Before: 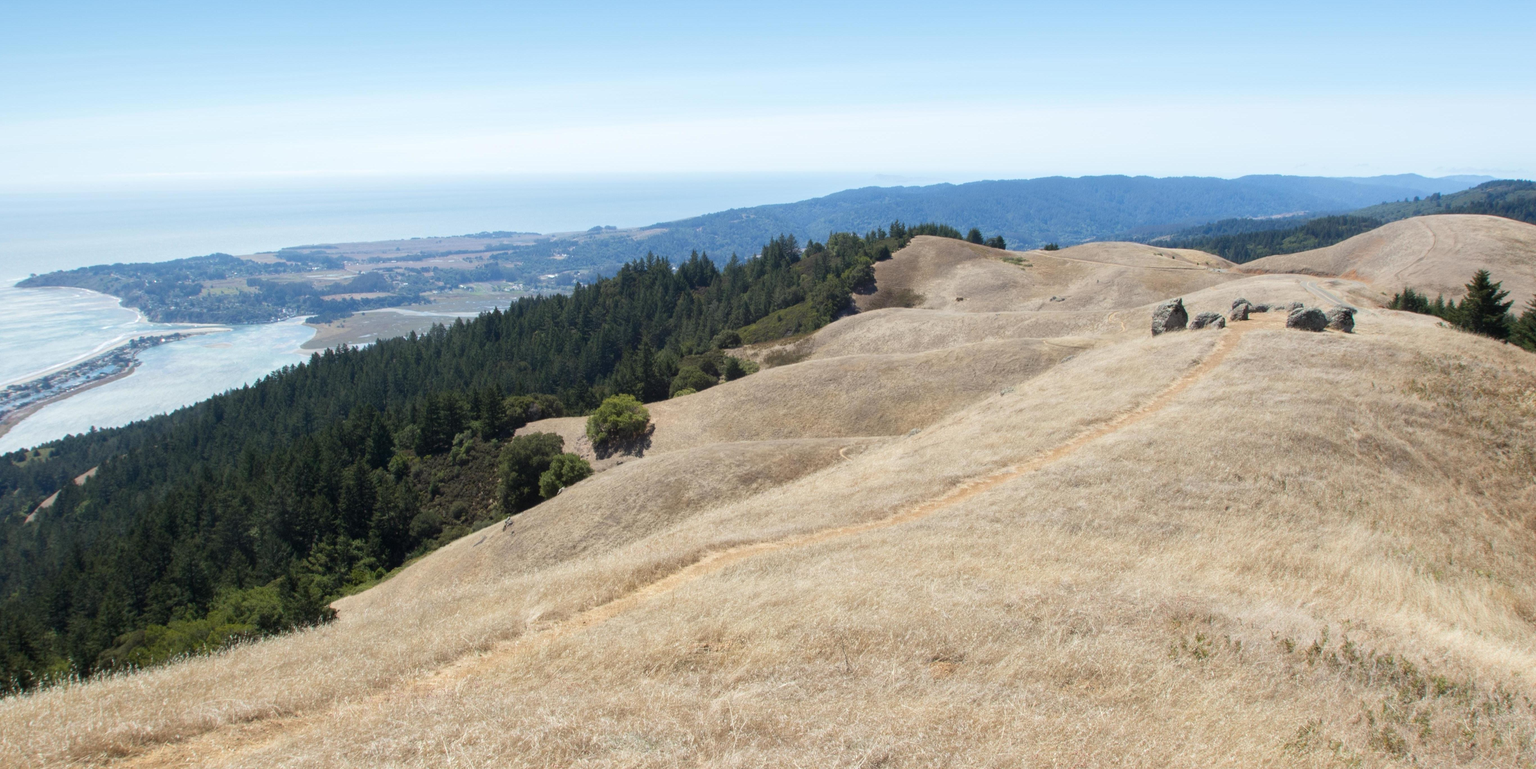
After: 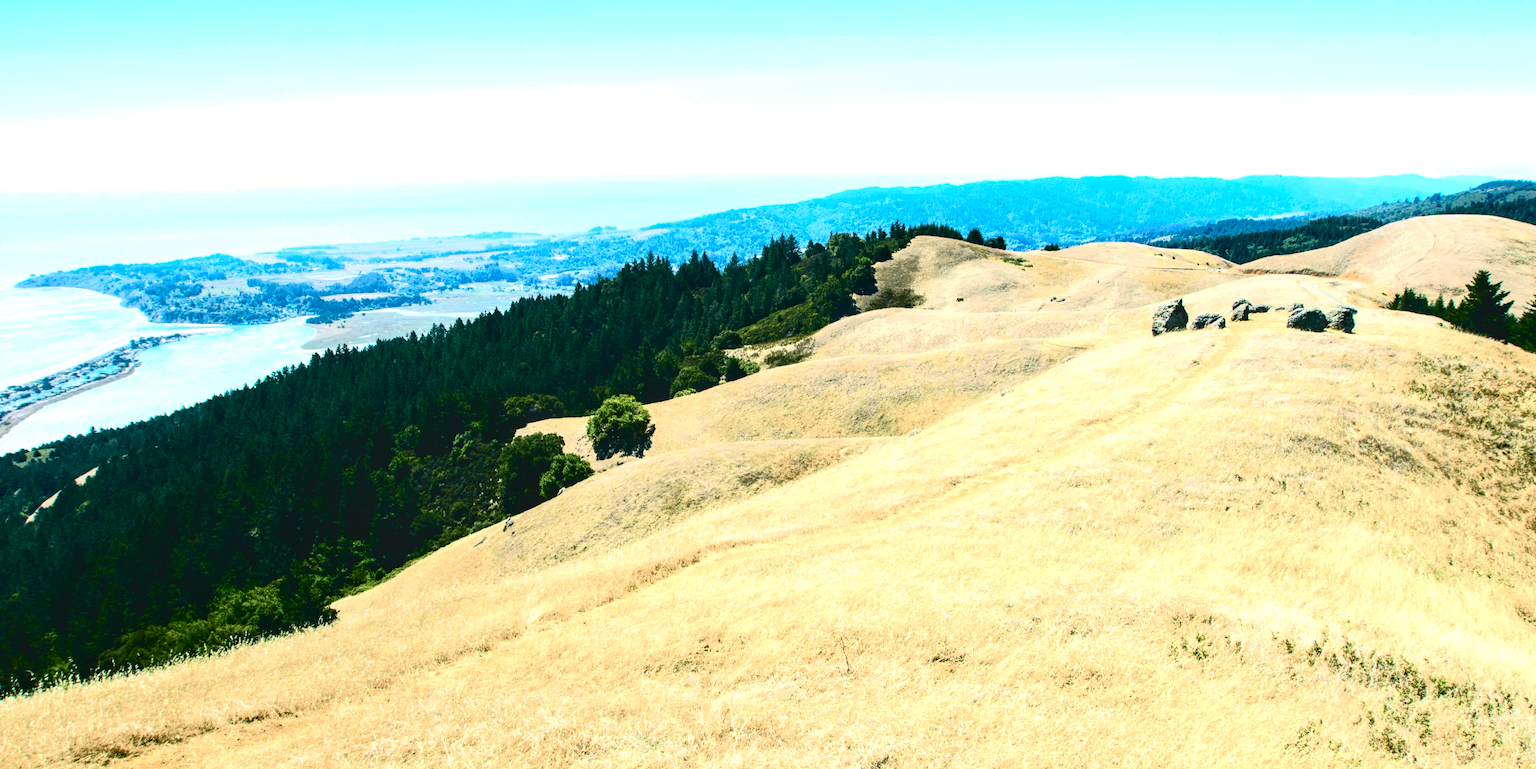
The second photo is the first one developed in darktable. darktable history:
tone equalizer: -8 EV -1.05 EV, -7 EV -0.972 EV, -6 EV -0.875 EV, -5 EV -0.538 EV, -3 EV 0.586 EV, -2 EV 0.864 EV, -1 EV 0.985 EV, +0 EV 1.05 EV, edges refinement/feathering 500, mask exposure compensation -1.57 EV, preserve details no
color balance rgb: power › chroma 2.137%, power › hue 166.07°, linear chroma grading › global chroma 32.847%, perceptual saturation grading › global saturation 20%, perceptual saturation grading › highlights -25.338%, perceptual saturation grading › shadows 25.6%, perceptual brilliance grading › global brilliance 15.35%, perceptual brilliance grading › shadows -35.451%
local contrast: on, module defaults
tone curve: curves: ch0 [(0, 0) (0.081, 0.033) (0.192, 0.124) (0.283, 0.238) (0.407, 0.476) (0.495, 0.521) (0.661, 0.756) (0.788, 0.87) (1, 0.951)]; ch1 [(0, 0) (0.161, 0.092) (0.35, 0.33) (0.392, 0.392) (0.427, 0.426) (0.479, 0.472) (0.505, 0.497) (0.521, 0.524) (0.567, 0.56) (0.583, 0.592) (0.625, 0.627) (0.678, 0.733) (1, 1)]; ch2 [(0, 0) (0.346, 0.362) (0.404, 0.427) (0.502, 0.499) (0.531, 0.523) (0.544, 0.561) (0.58, 0.59) (0.629, 0.642) (0.717, 0.678) (1, 1)], color space Lab, independent channels, preserve colors none
haze removal: adaptive false
